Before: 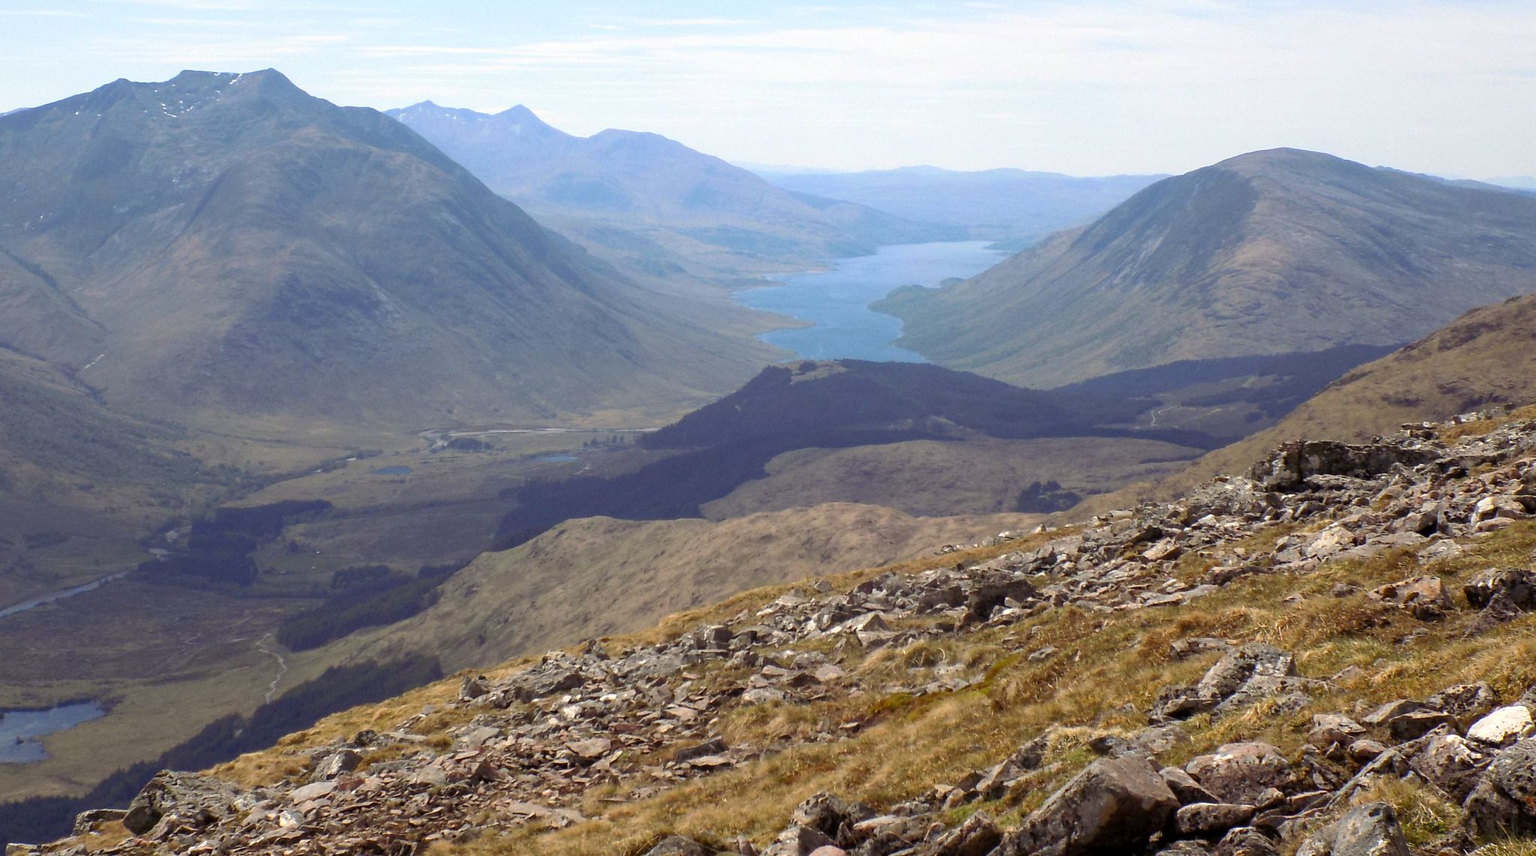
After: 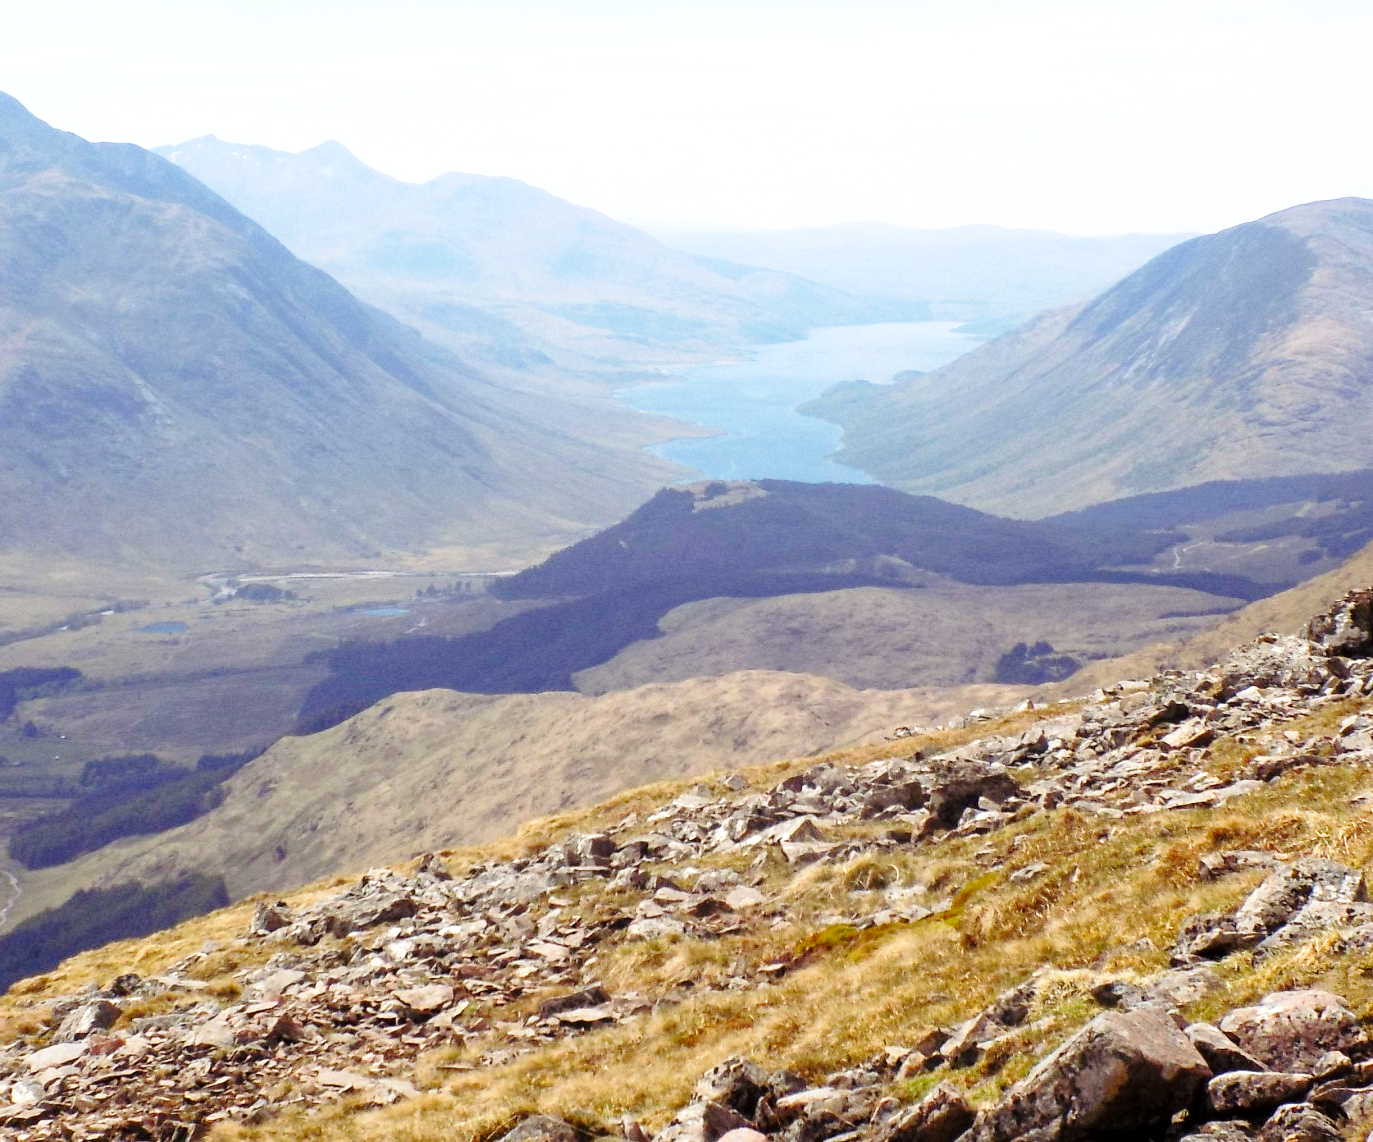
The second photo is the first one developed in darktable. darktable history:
base curve: curves: ch0 [(0, 0) (0.028, 0.03) (0.121, 0.232) (0.46, 0.748) (0.859, 0.968) (1, 1)], preserve colors none
exposure: exposure 0.165 EV, compensate highlight preservation false
crop and rotate: left 17.636%, right 15.301%
